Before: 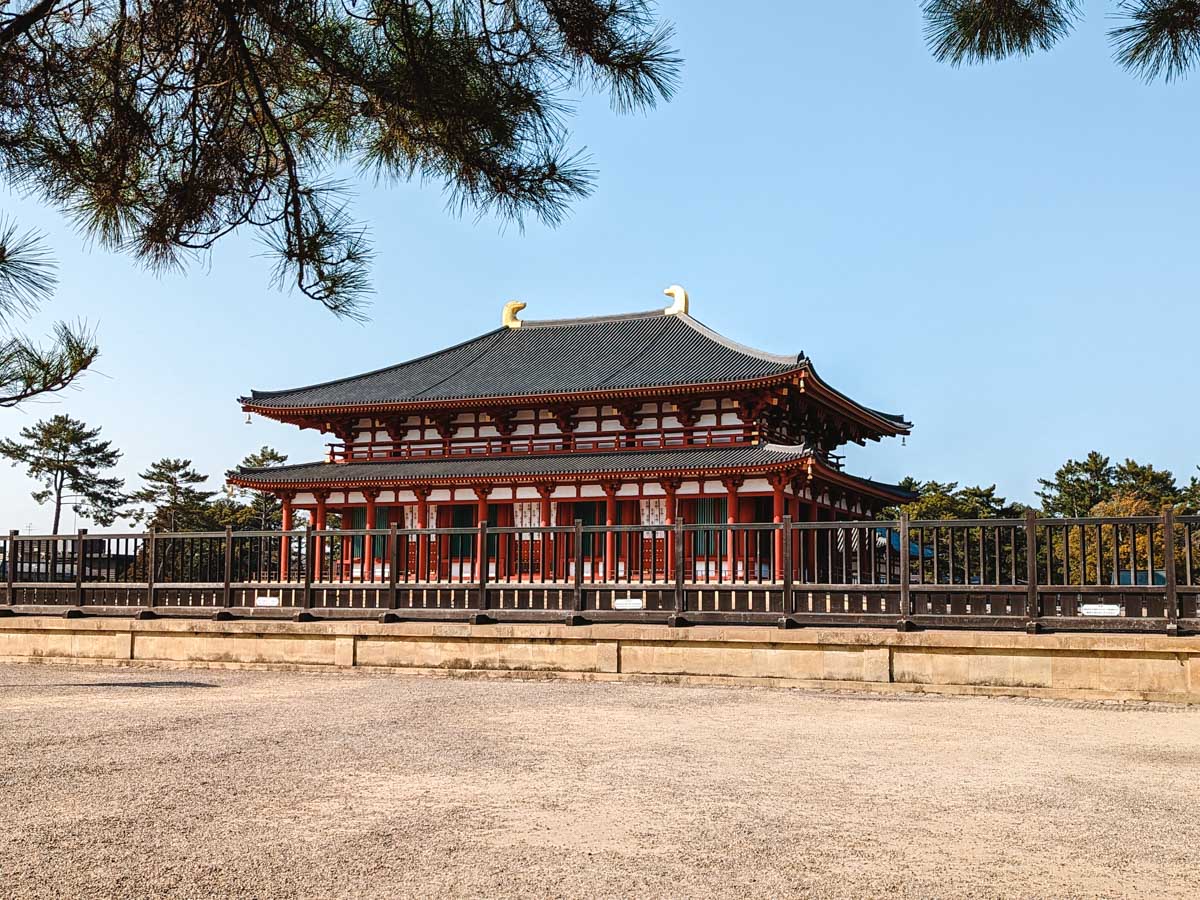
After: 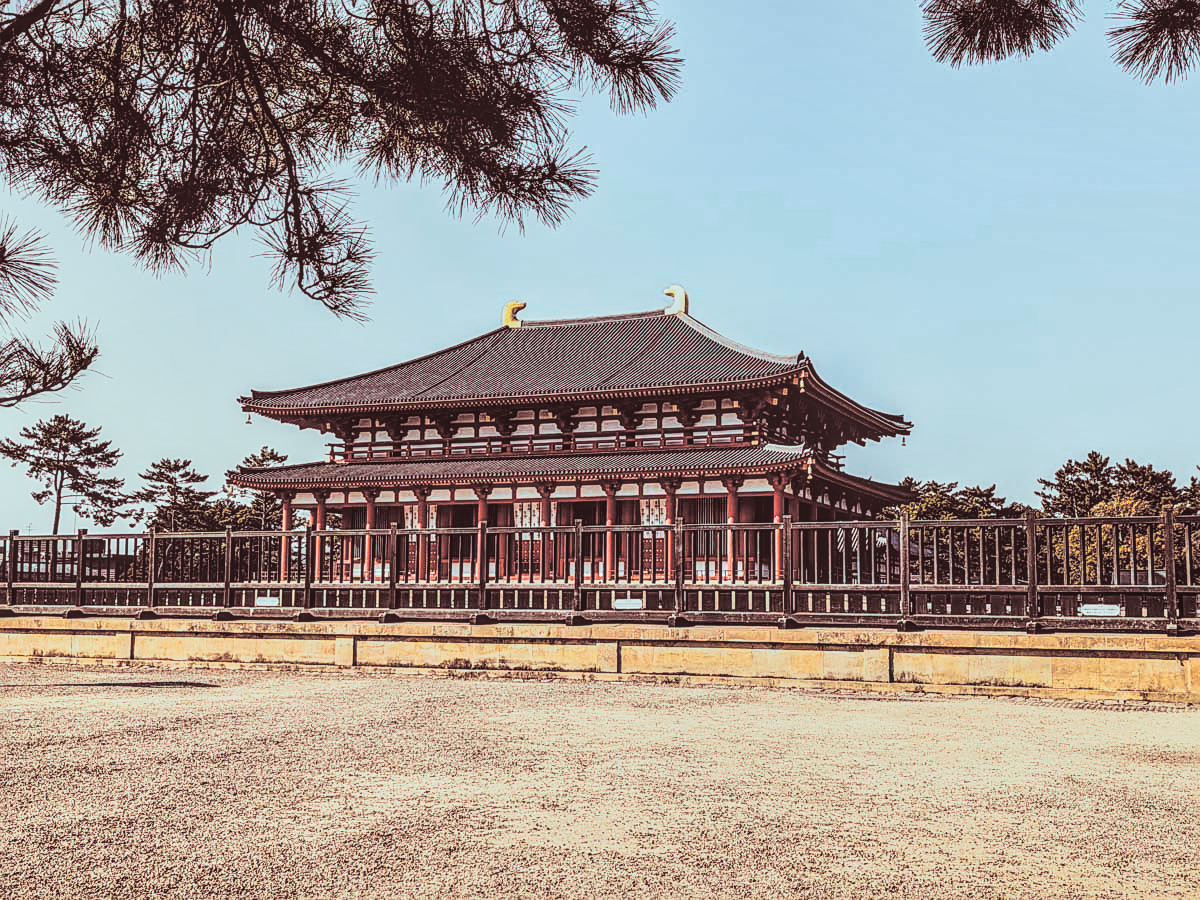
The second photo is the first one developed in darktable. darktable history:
local contrast: highlights 0%, shadows 0%, detail 133%
tone curve: curves: ch0 [(0, 0.026) (0.058, 0.049) (0.246, 0.214) (0.437, 0.498) (0.55, 0.644) (0.657, 0.767) (0.822, 0.9) (1, 0.961)]; ch1 [(0, 0) (0.346, 0.307) (0.408, 0.369) (0.453, 0.457) (0.476, 0.489) (0.502, 0.493) (0.521, 0.515) (0.537, 0.531) (0.612, 0.641) (0.676, 0.728) (1, 1)]; ch2 [(0, 0) (0.346, 0.34) (0.434, 0.46) (0.485, 0.494) (0.5, 0.494) (0.511, 0.504) (0.537, 0.551) (0.579, 0.599) (0.625, 0.686) (1, 1)], color space Lab, independent channels, preserve colors none
sharpen: on, module defaults
shadows and highlights: soften with gaussian
base curve: curves: ch0 [(0, 0) (0.283, 0.295) (1, 1)], preserve colors none
split-toning: shadows › saturation 0.3, highlights › hue 180°, highlights › saturation 0.3, compress 0%
tone equalizer: on, module defaults
